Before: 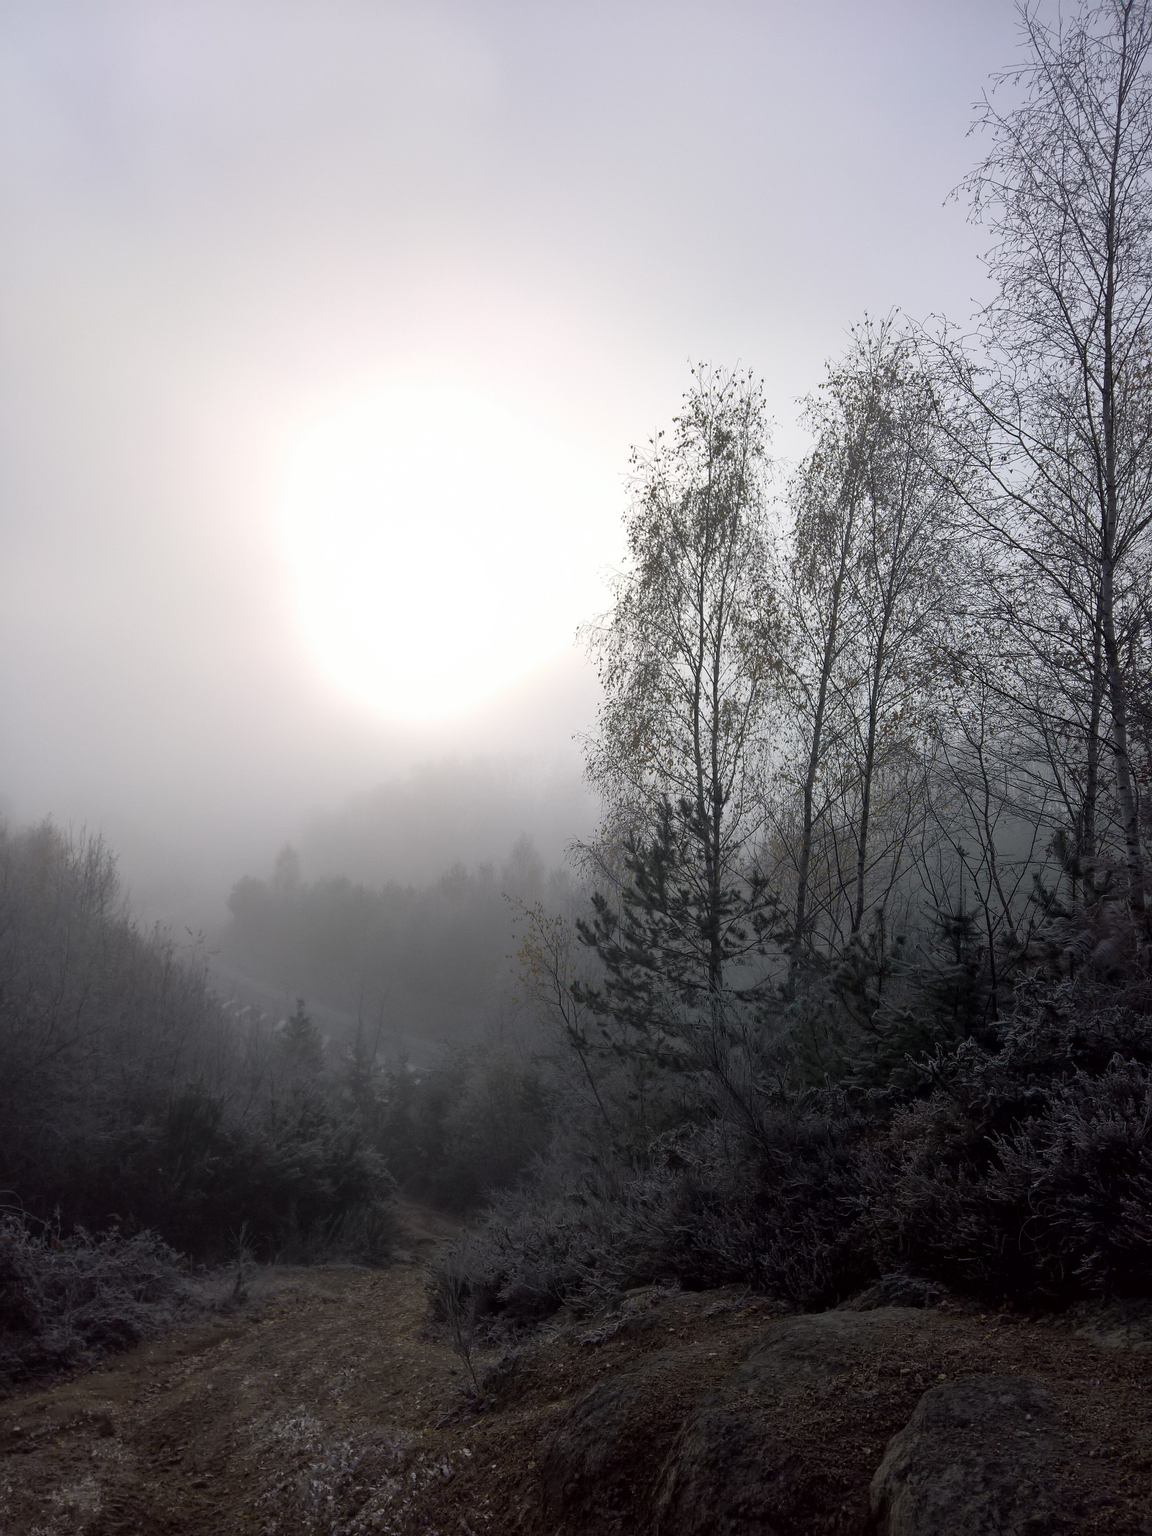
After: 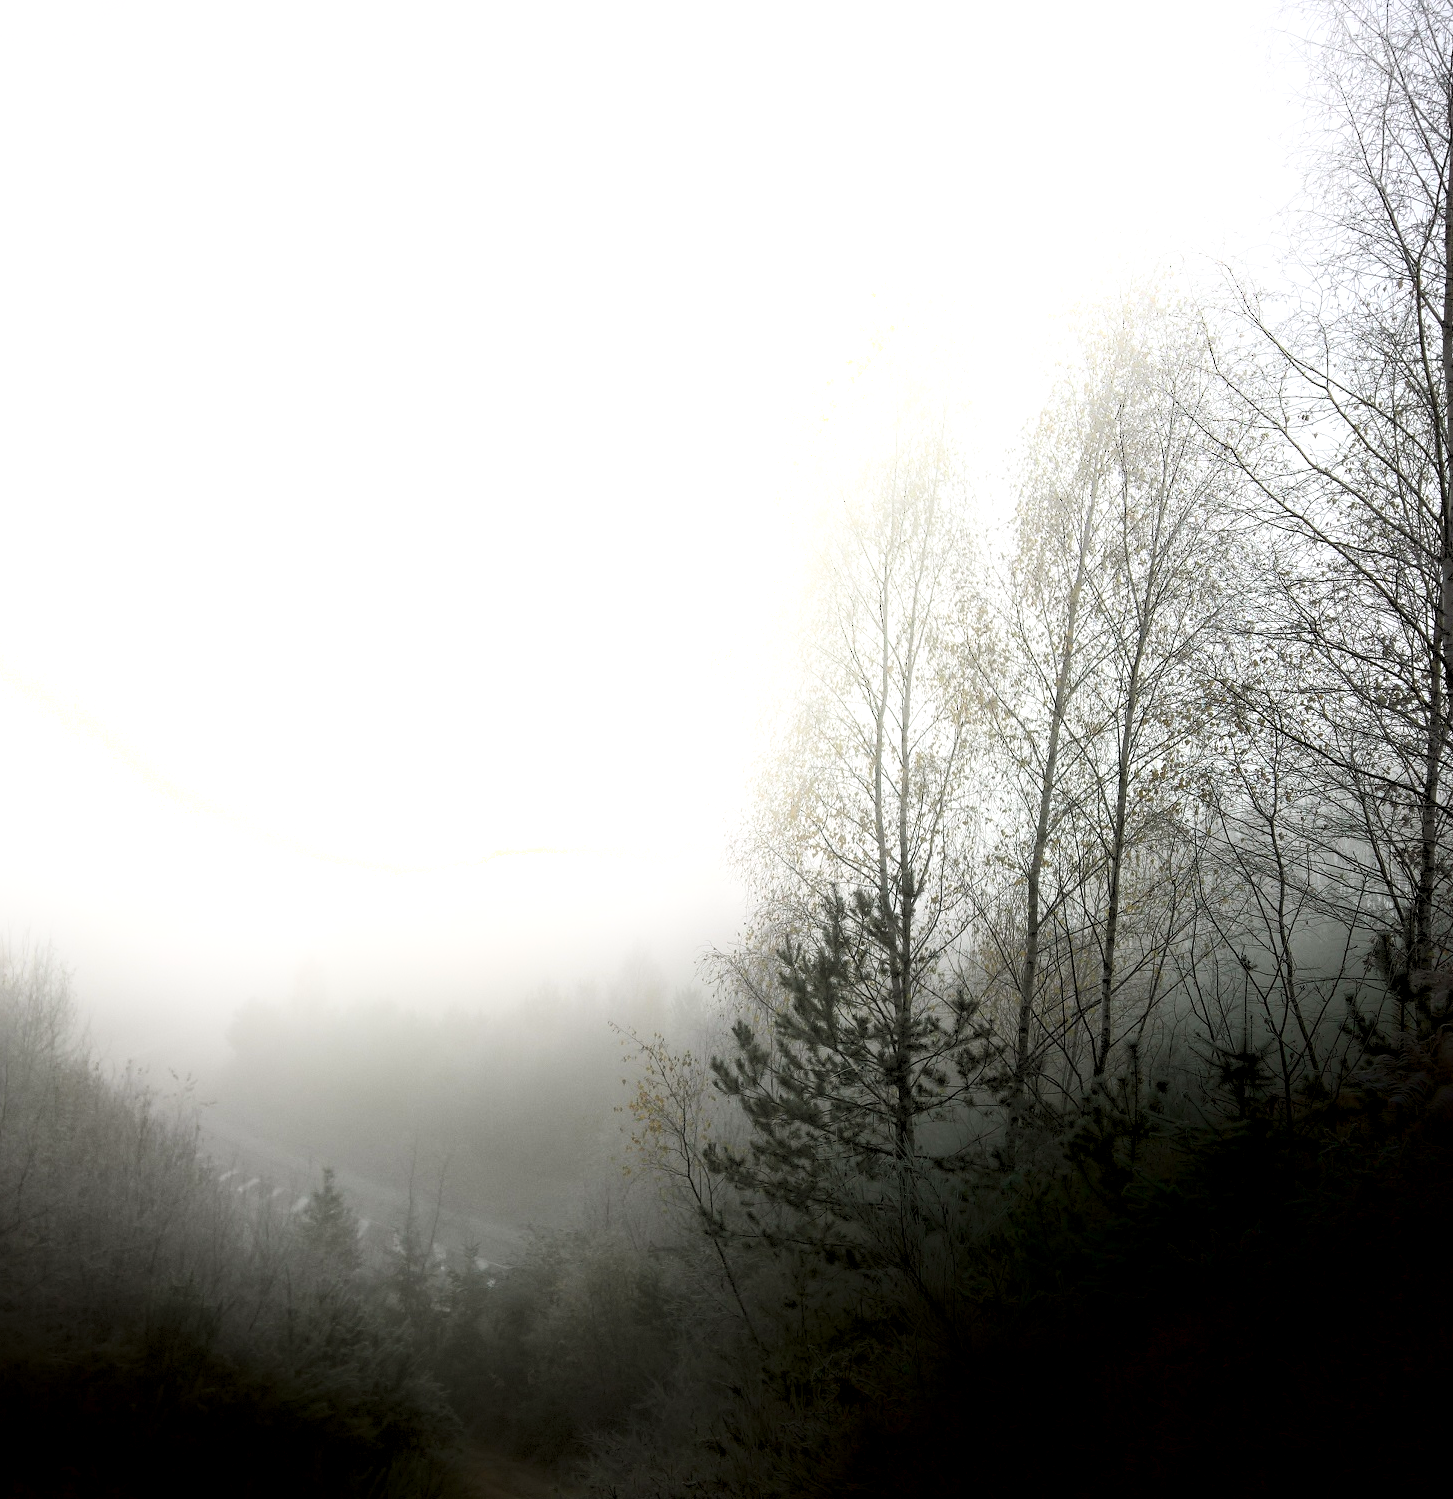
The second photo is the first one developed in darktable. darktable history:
color balance: mode lift, gamma, gain (sRGB), lift [1.04, 1, 1, 0.97], gamma [1.01, 1, 1, 0.97], gain [0.96, 1, 1, 0.97]
exposure: black level correction -0.002, exposure 0.54 EV, compensate highlight preservation false
local contrast: highlights 100%, shadows 100%, detail 120%, midtone range 0.2
crop: left 5.596%, top 10.314%, right 3.534%, bottom 19.395%
shadows and highlights: shadows -90, highlights 90, soften with gaussian
tone equalizer: -8 EV -0.75 EV, -7 EV -0.7 EV, -6 EV -0.6 EV, -5 EV -0.4 EV, -3 EV 0.4 EV, -2 EV 0.6 EV, -1 EV 0.7 EV, +0 EV 0.75 EV, edges refinement/feathering 500, mask exposure compensation -1.57 EV, preserve details no
rgb levels: preserve colors sum RGB, levels [[0.038, 0.433, 0.934], [0, 0.5, 1], [0, 0.5, 1]]
